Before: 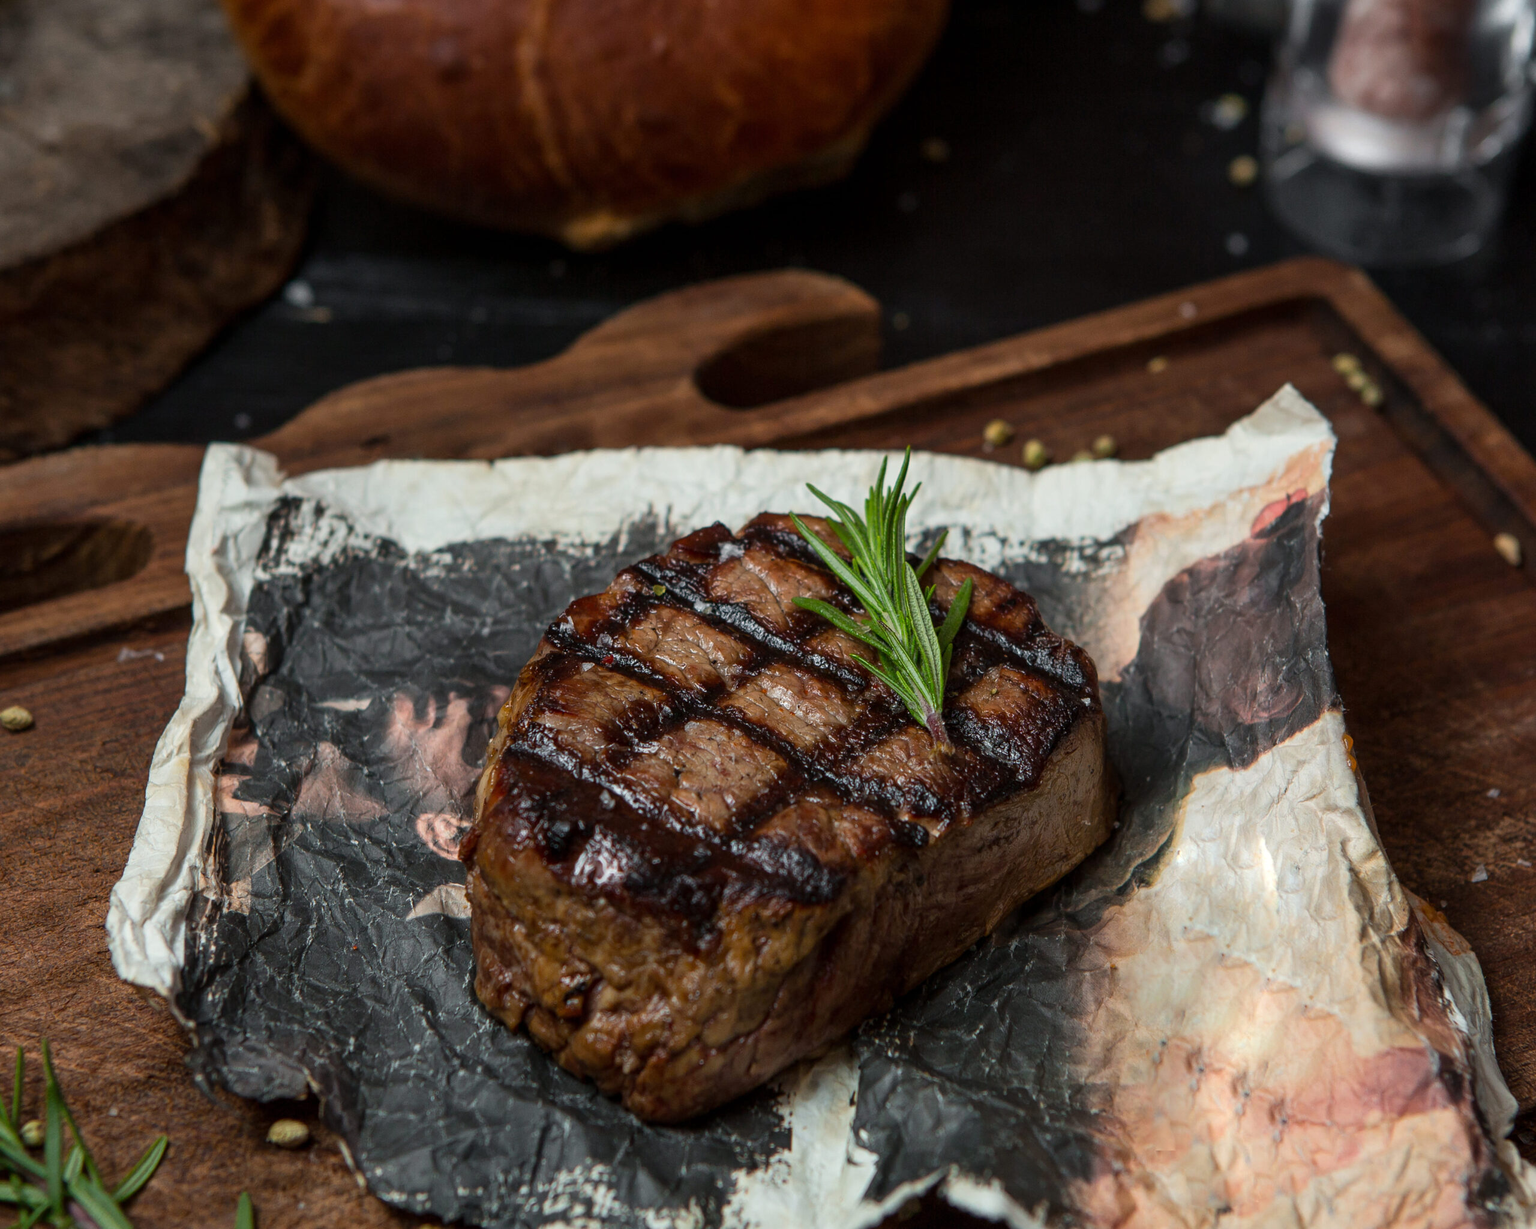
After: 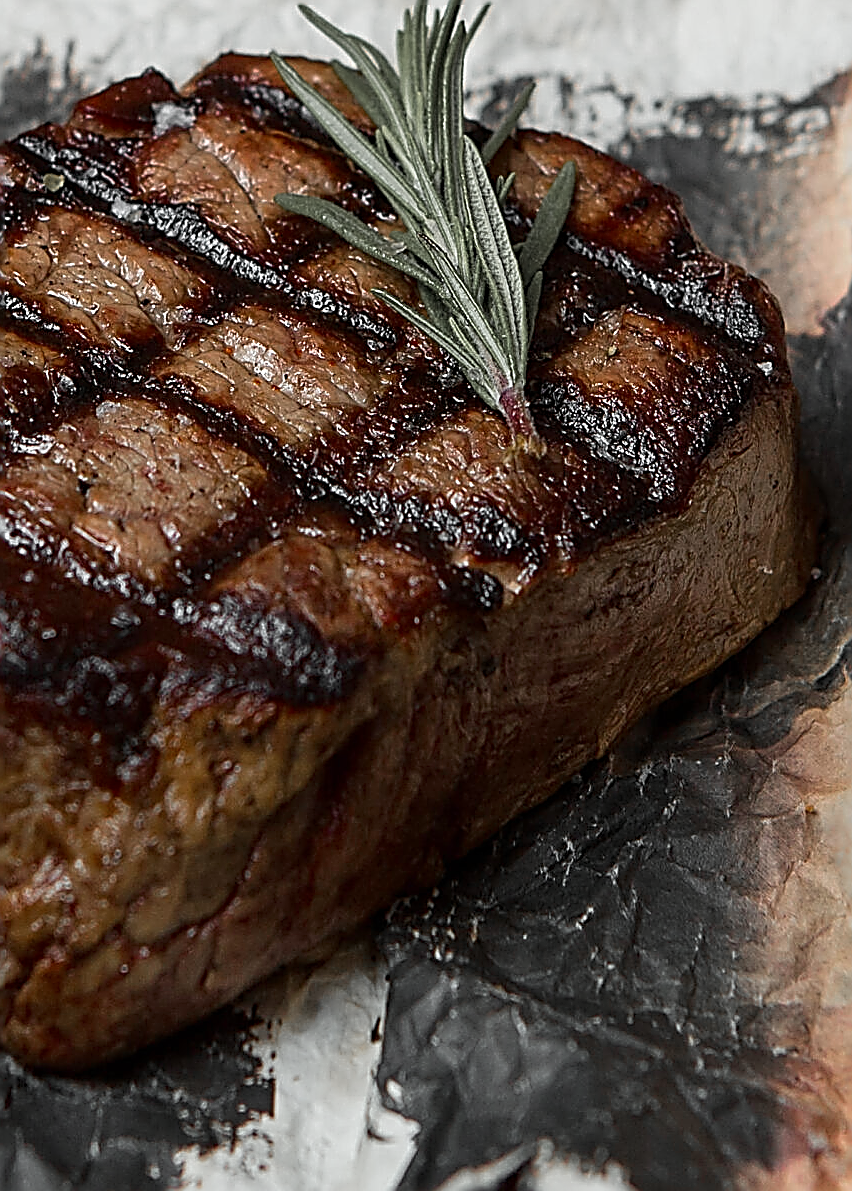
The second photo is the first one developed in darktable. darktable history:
sharpen: amount 1.989
color zones: curves: ch1 [(0, 0.638) (0.193, 0.442) (0.286, 0.15) (0.429, 0.14) (0.571, 0.142) (0.714, 0.154) (0.857, 0.175) (1, 0.638)]
crop: left 40.843%, top 39.139%, right 25.872%, bottom 2.683%
